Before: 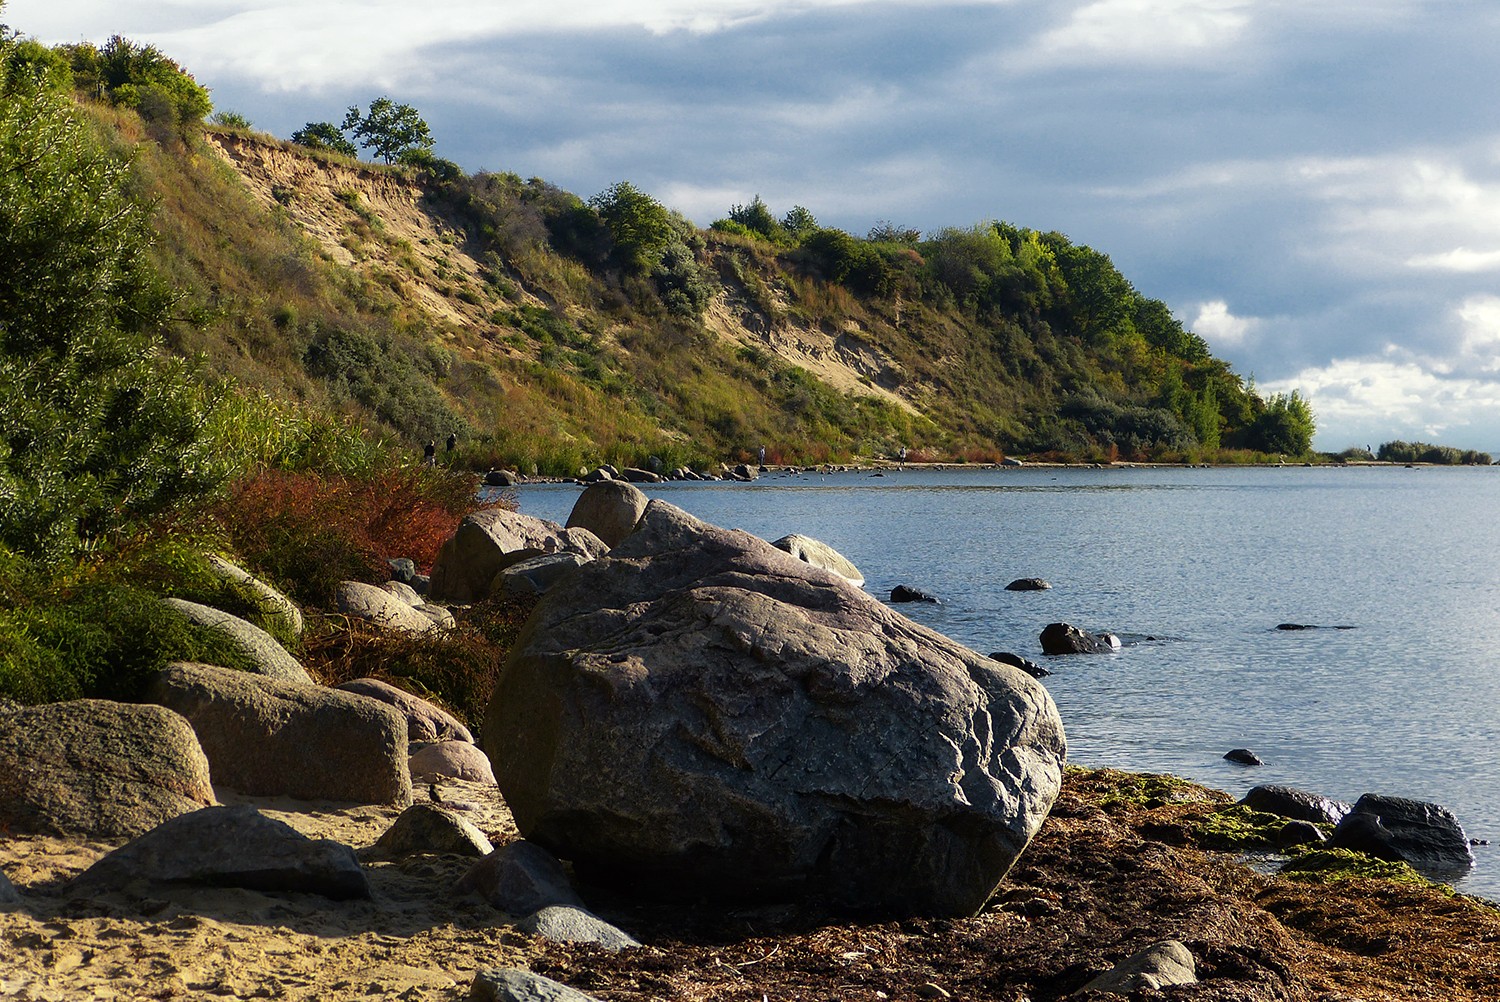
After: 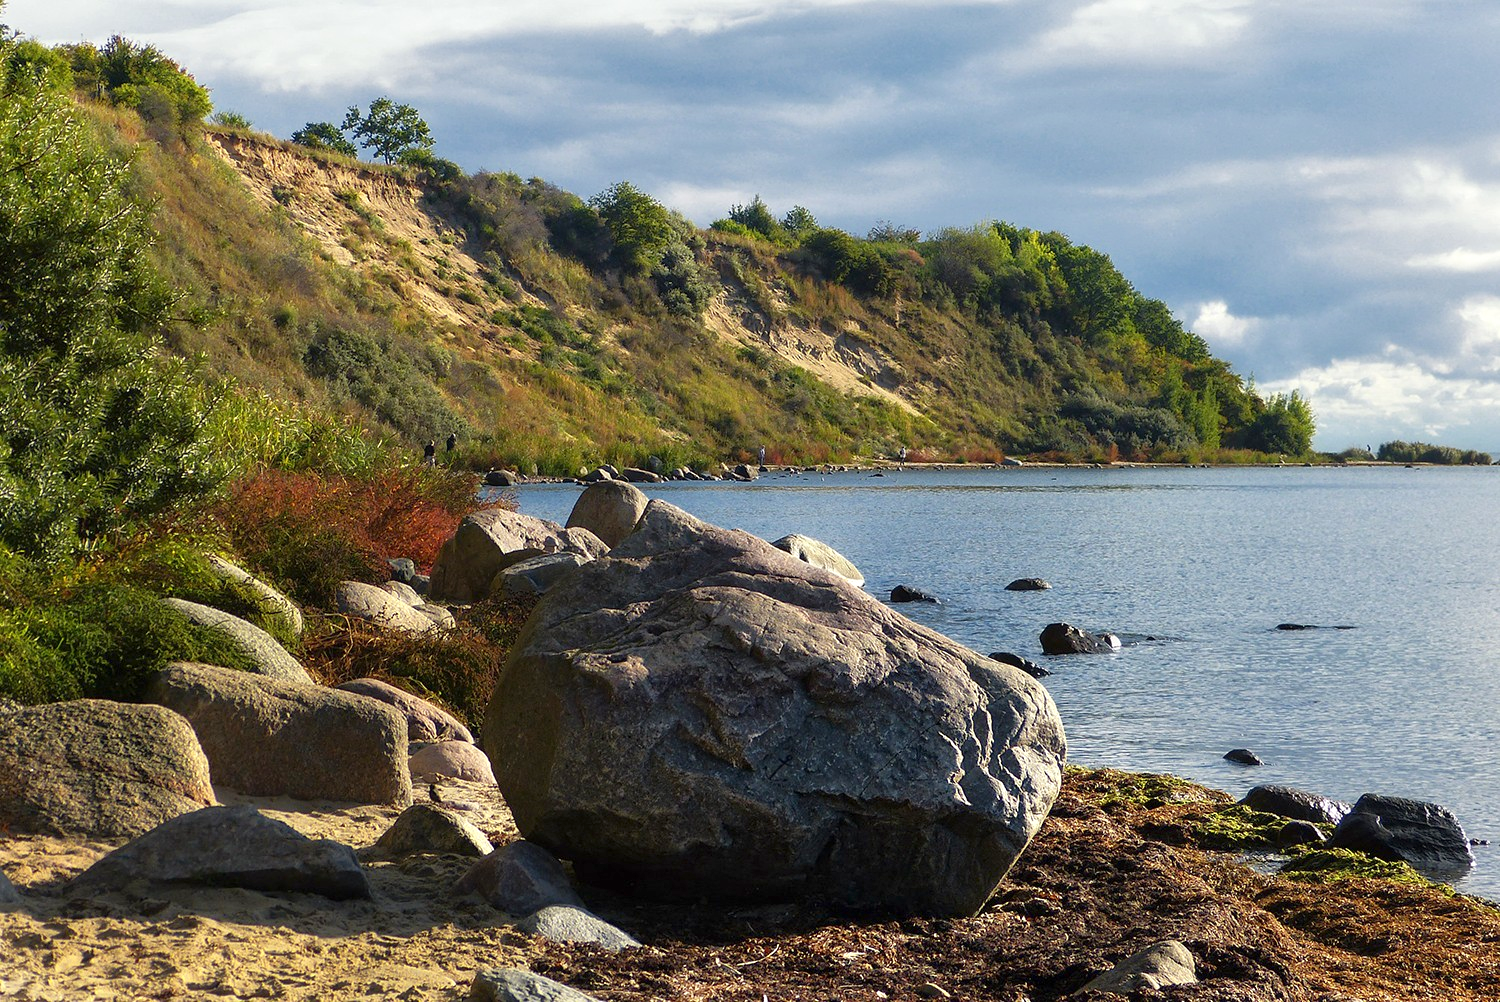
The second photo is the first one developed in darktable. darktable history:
tone equalizer: -8 EV 1 EV, -7 EV 1 EV, -6 EV 1 EV, -5 EV 1 EV, -4 EV 1 EV, -3 EV 0.75 EV, -2 EV 0.5 EV, -1 EV 0.25 EV
white balance: emerald 1
